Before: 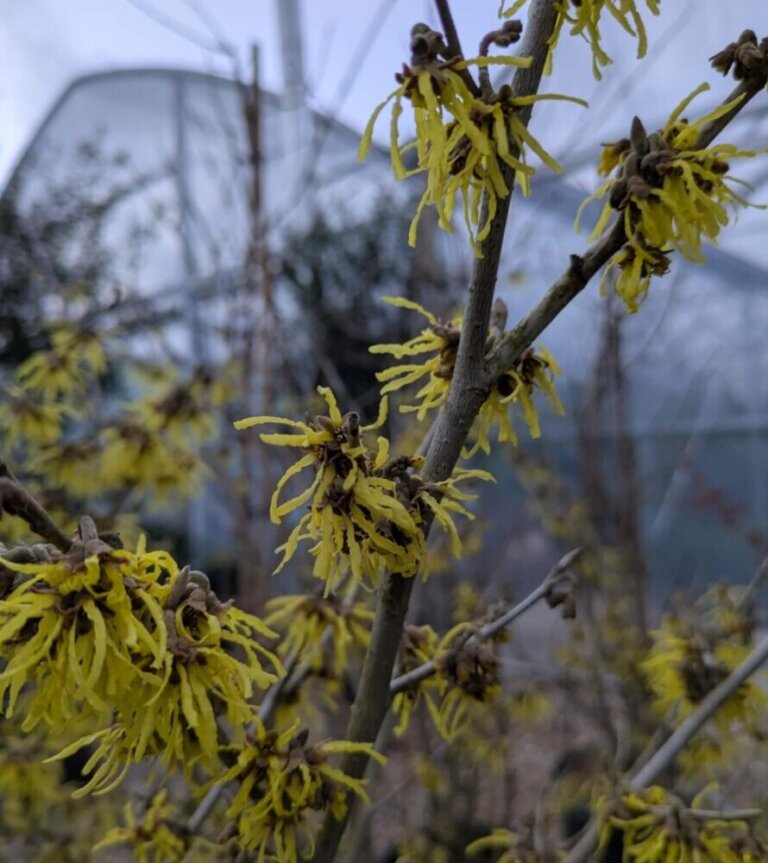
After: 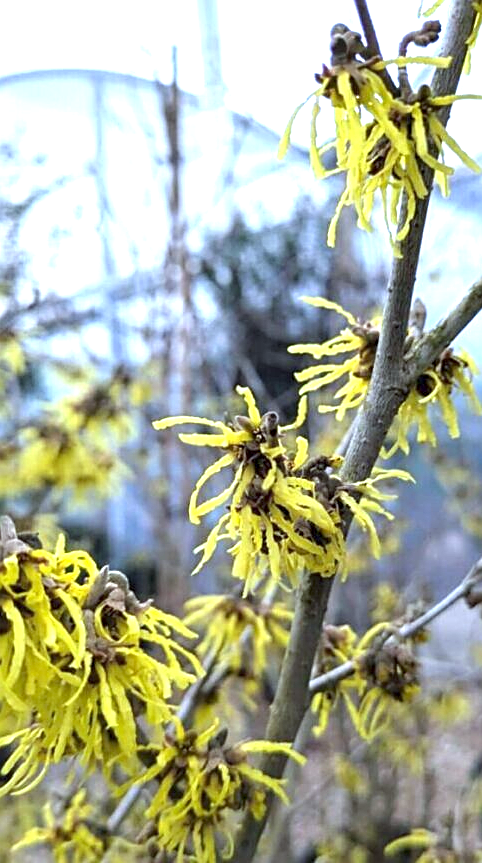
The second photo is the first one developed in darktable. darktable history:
exposure: exposure 2.003 EV, compensate highlight preservation false
white balance: red 0.925, blue 1.046
sharpen: on, module defaults
crop: left 10.644%, right 26.528%
